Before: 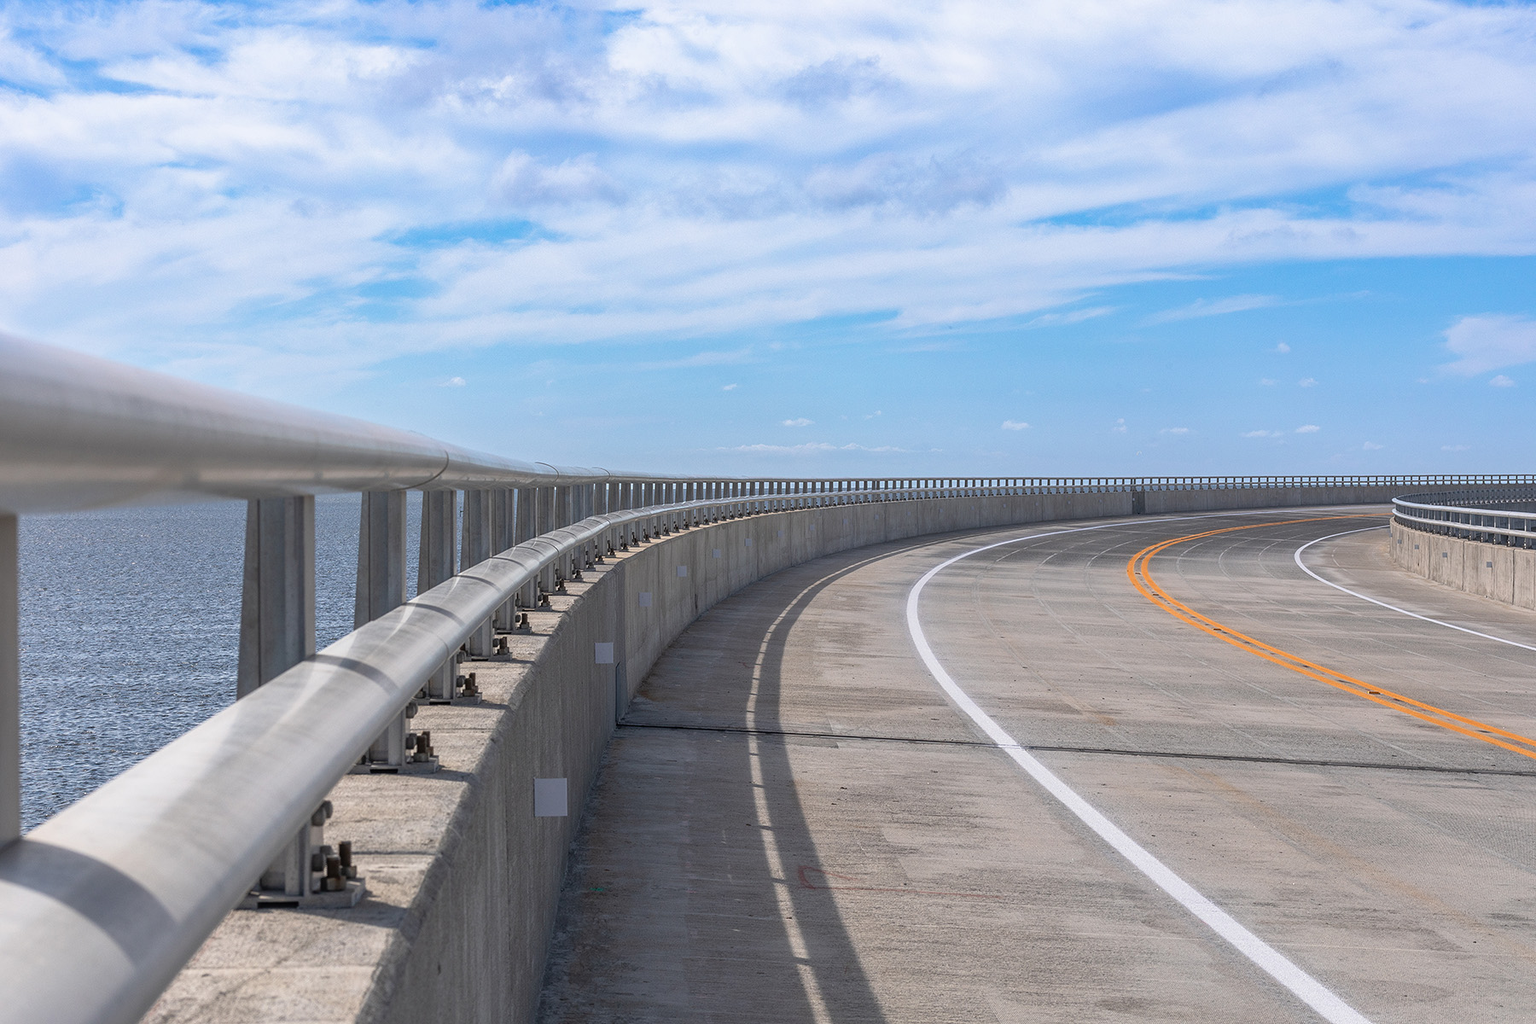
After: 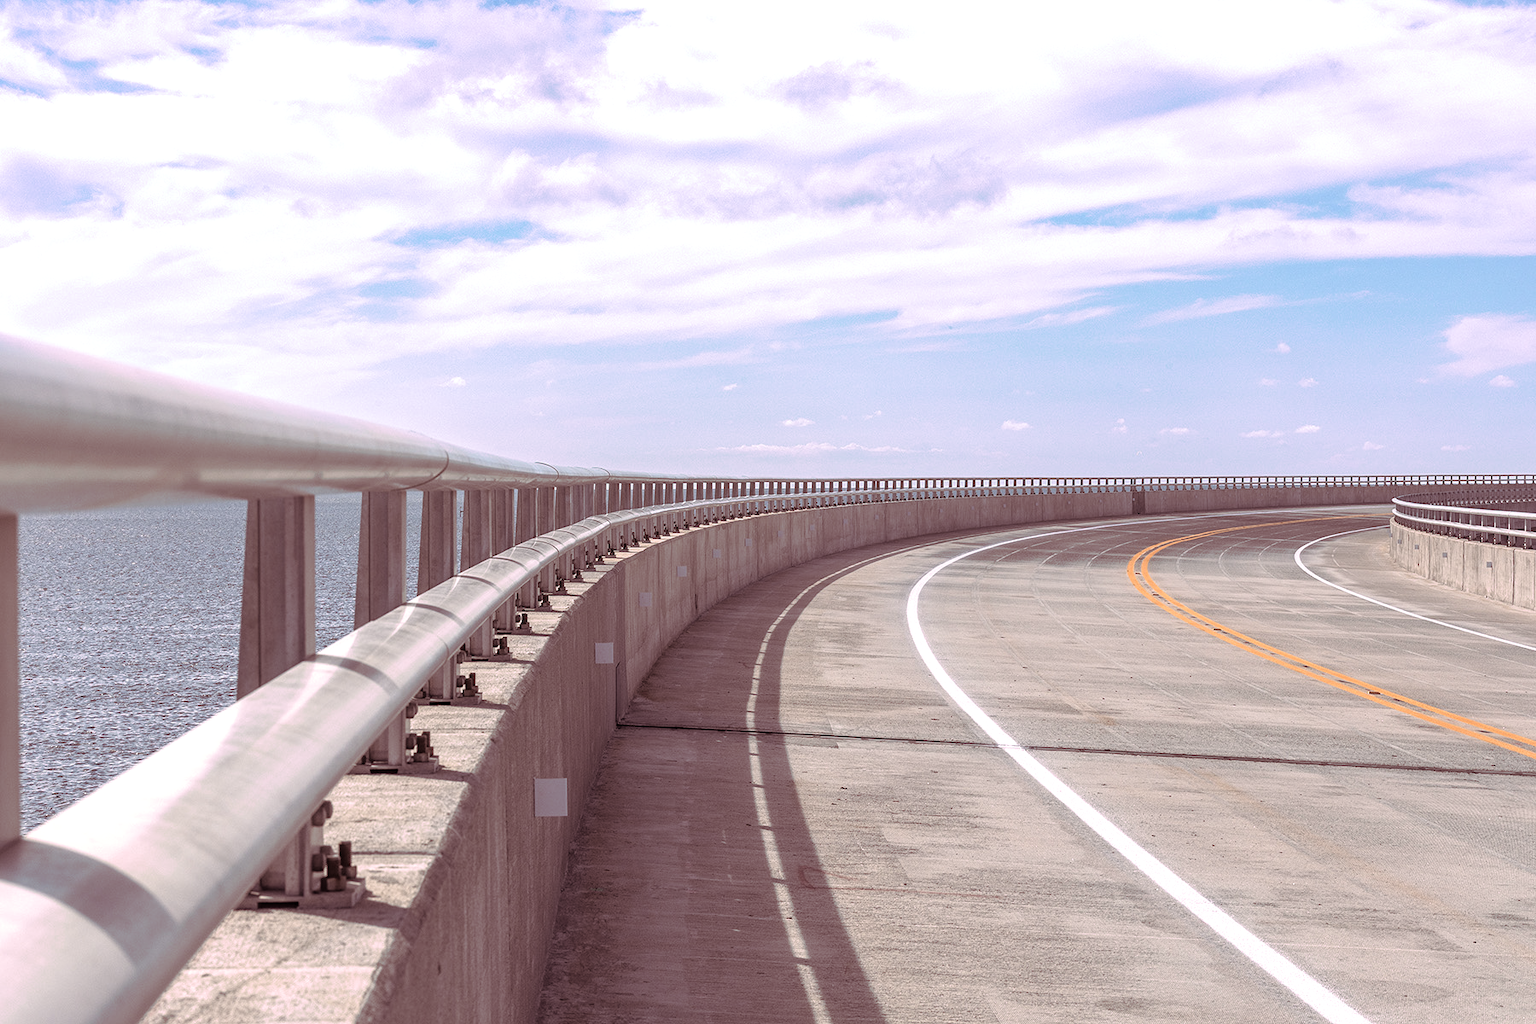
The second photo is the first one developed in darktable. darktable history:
color correction: highlights a* 5.59, highlights b* 5.24, saturation 0.68
split-toning: highlights › hue 298.8°, highlights › saturation 0.73, compress 41.76%
exposure: black level correction 0.001, exposure 0.5 EV, compensate exposure bias true, compensate highlight preservation false
